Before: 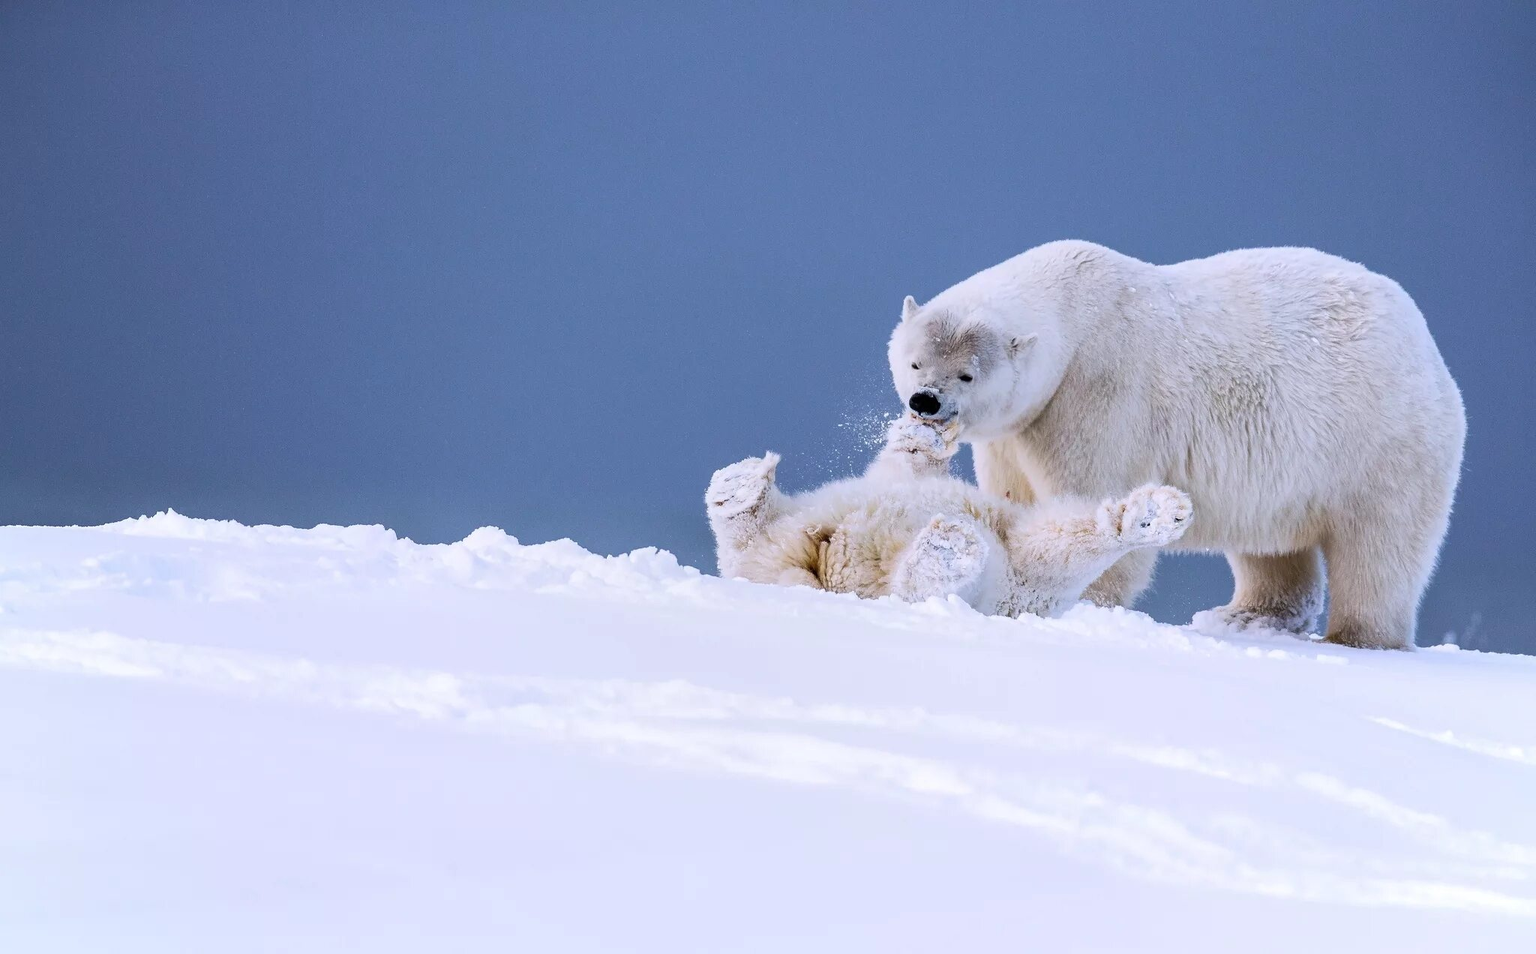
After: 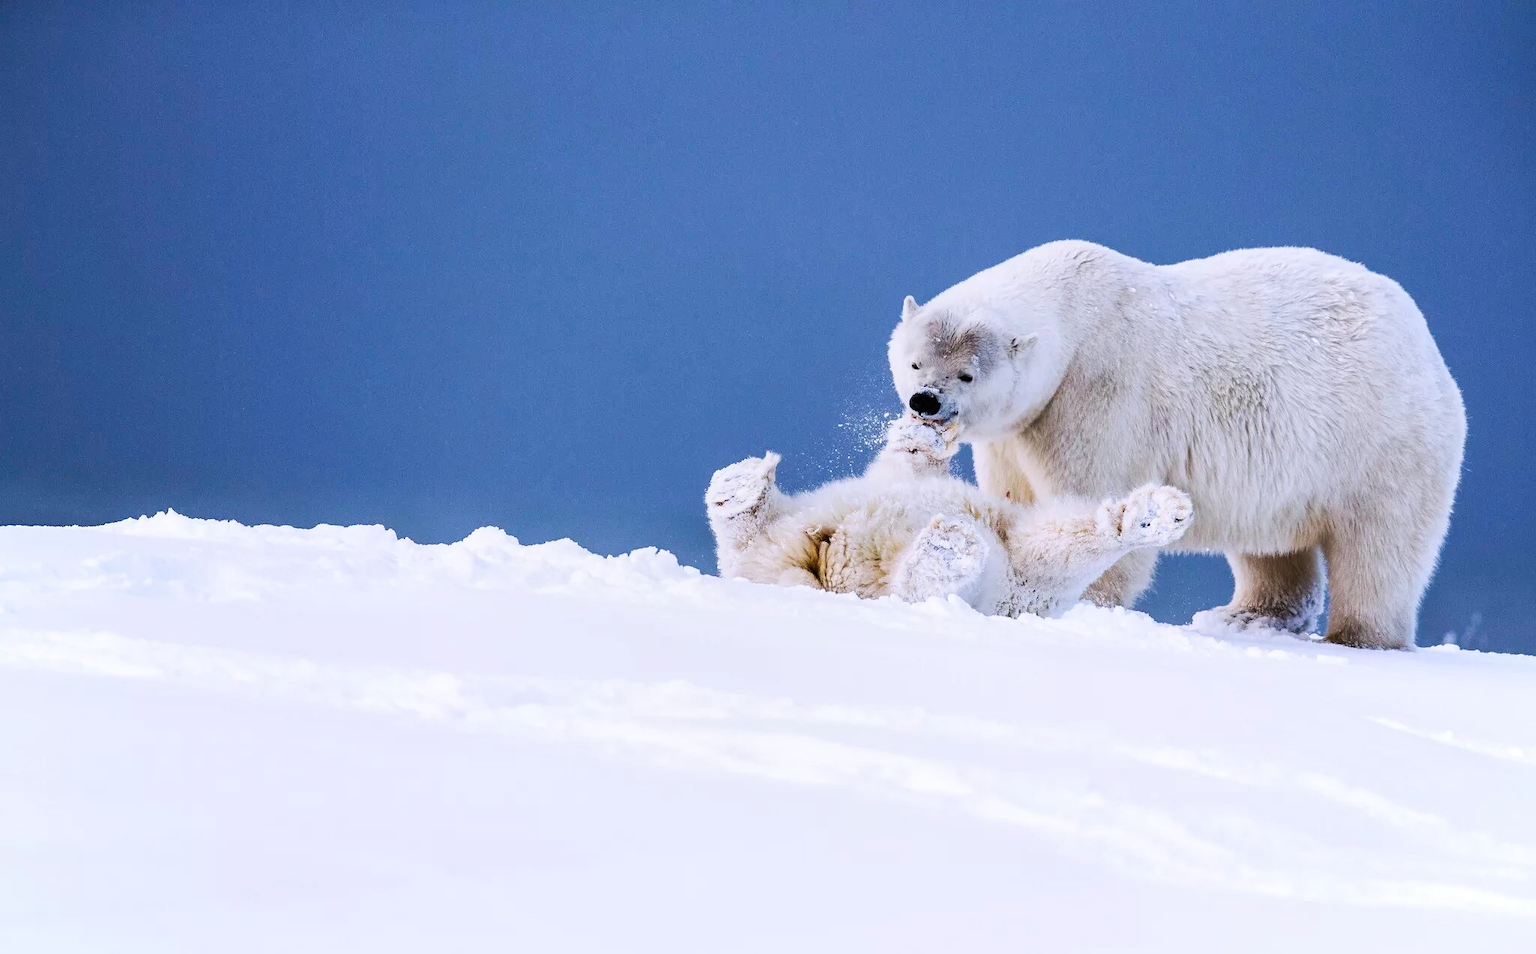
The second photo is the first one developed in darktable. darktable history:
tone curve: curves: ch0 [(0, 0) (0.003, 0.009) (0.011, 0.013) (0.025, 0.019) (0.044, 0.029) (0.069, 0.04) (0.1, 0.053) (0.136, 0.08) (0.177, 0.114) (0.224, 0.151) (0.277, 0.207) (0.335, 0.267) (0.399, 0.35) (0.468, 0.442) (0.543, 0.545) (0.623, 0.656) (0.709, 0.752) (0.801, 0.843) (0.898, 0.932) (1, 1)], preserve colors none
local contrast: mode bilateral grid, contrast 15, coarseness 36, detail 105%, midtone range 0.2
